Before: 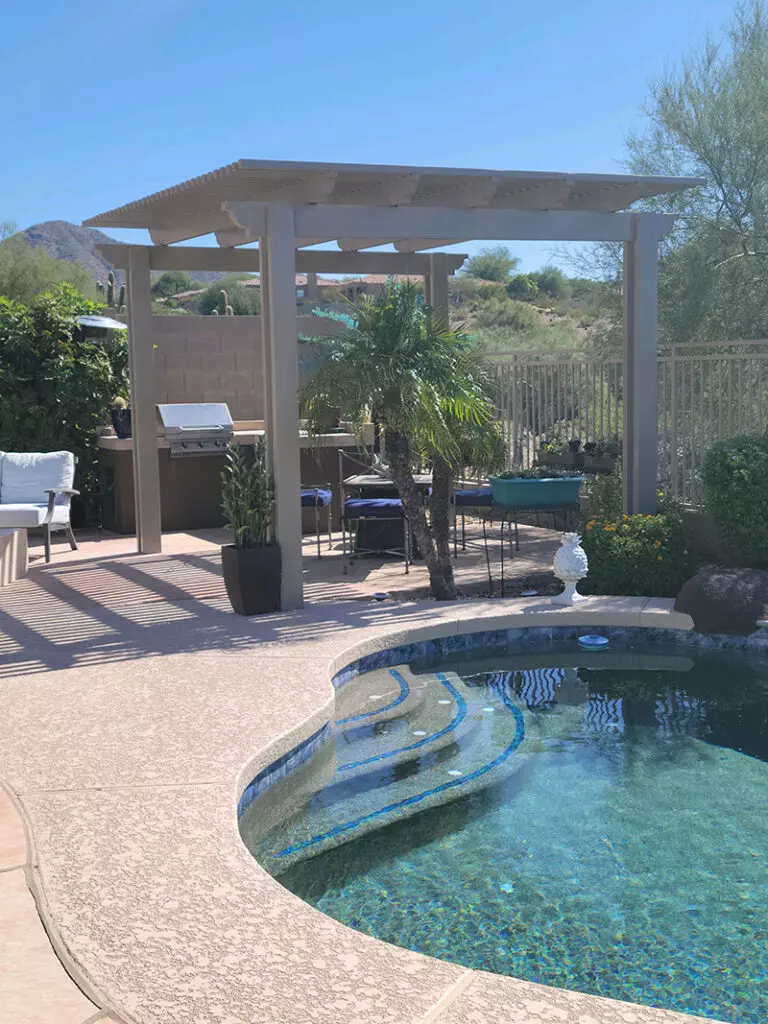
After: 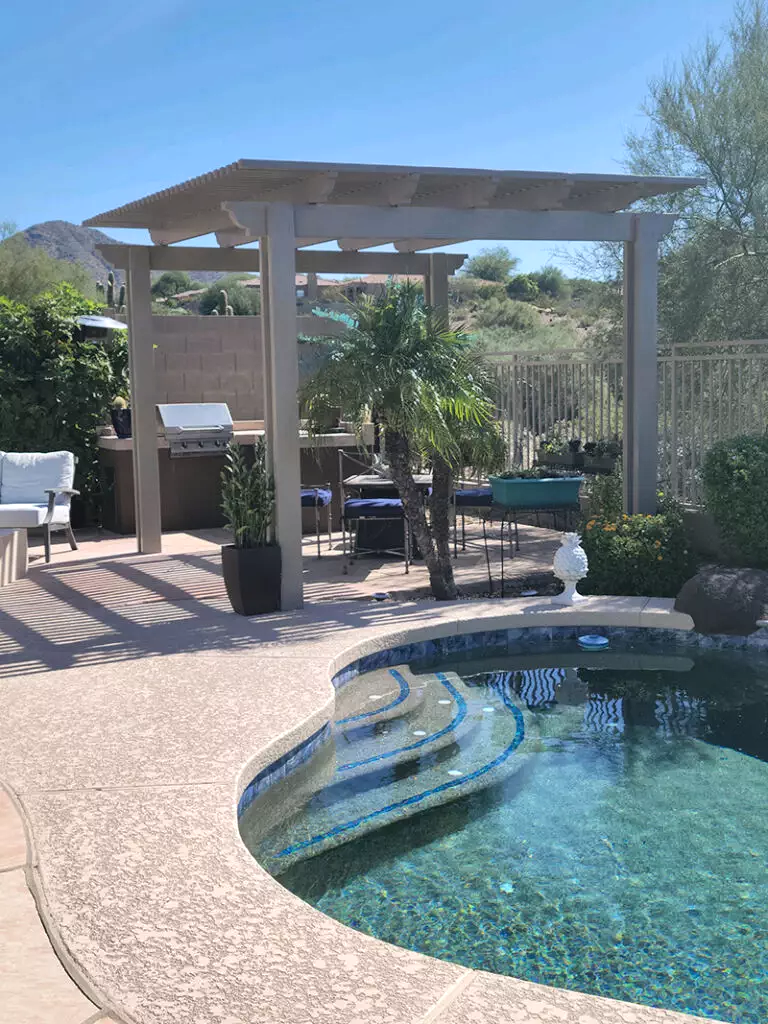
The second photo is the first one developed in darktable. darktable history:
local contrast: mode bilateral grid, contrast 20, coarseness 49, detail 147%, midtone range 0.2
